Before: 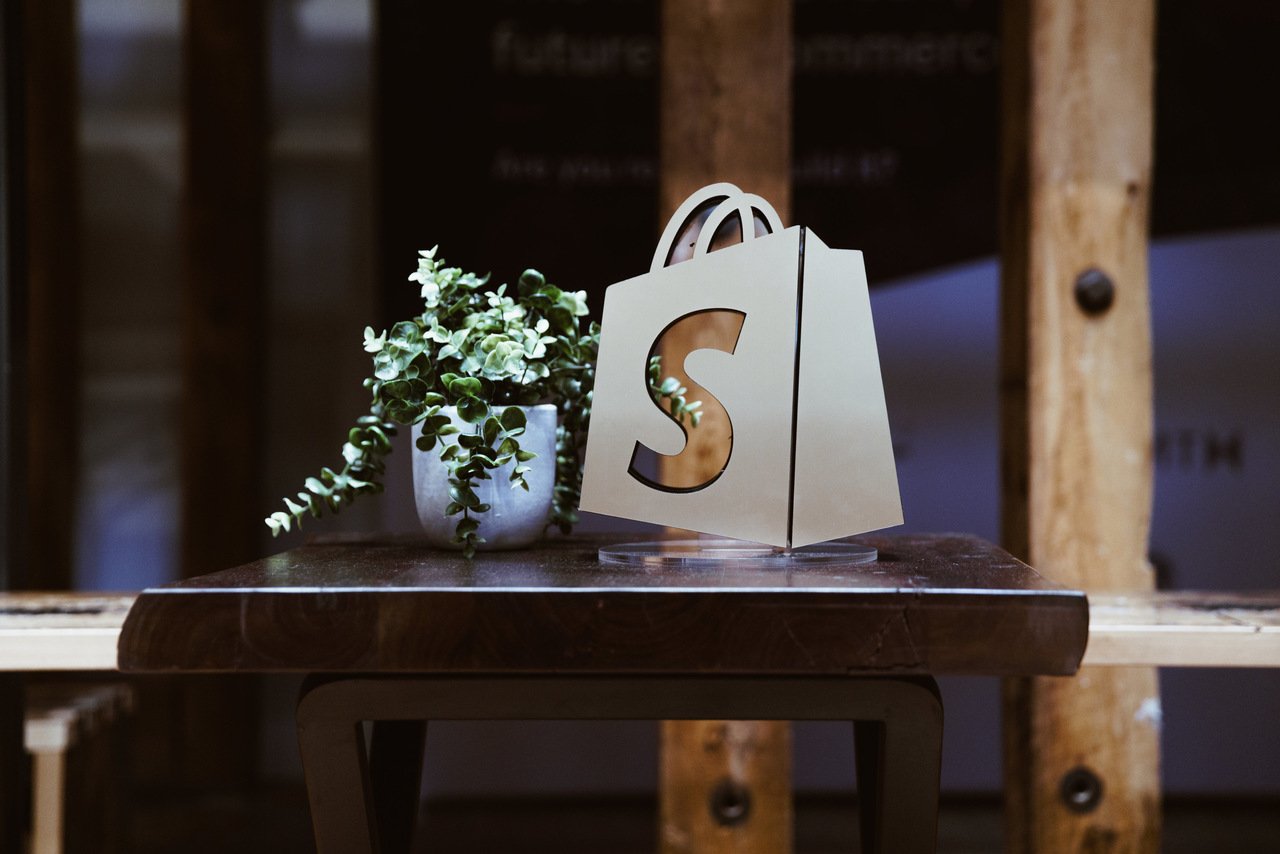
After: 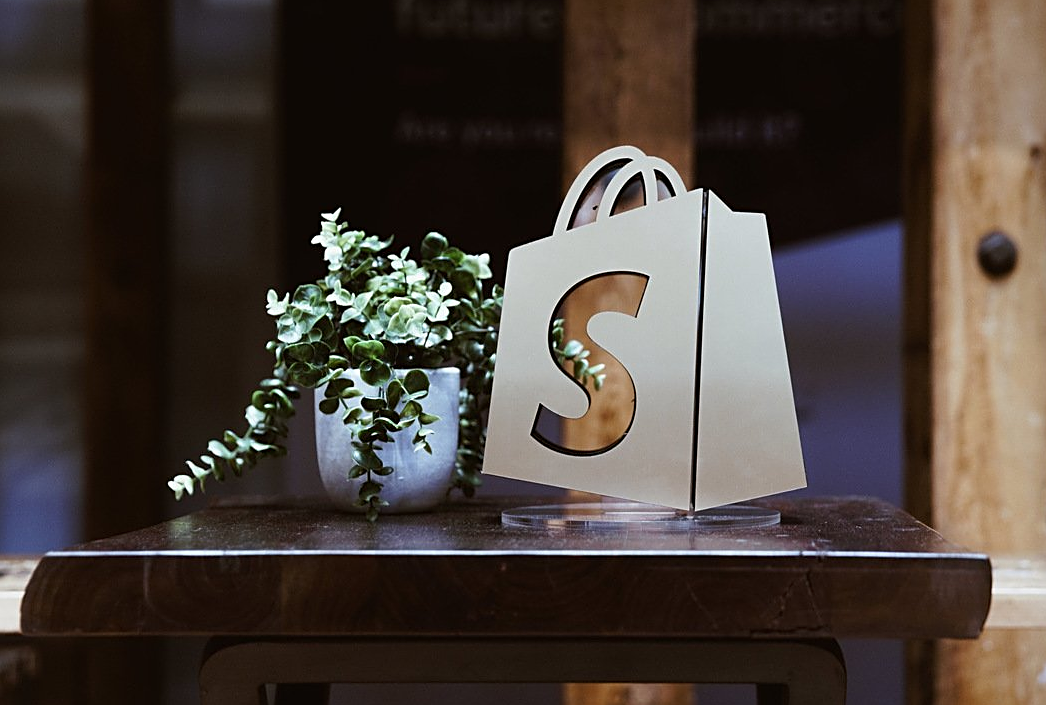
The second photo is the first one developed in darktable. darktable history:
sharpen: on, module defaults
crop and rotate: left 7.626%, top 4.37%, right 10.595%, bottom 13.024%
